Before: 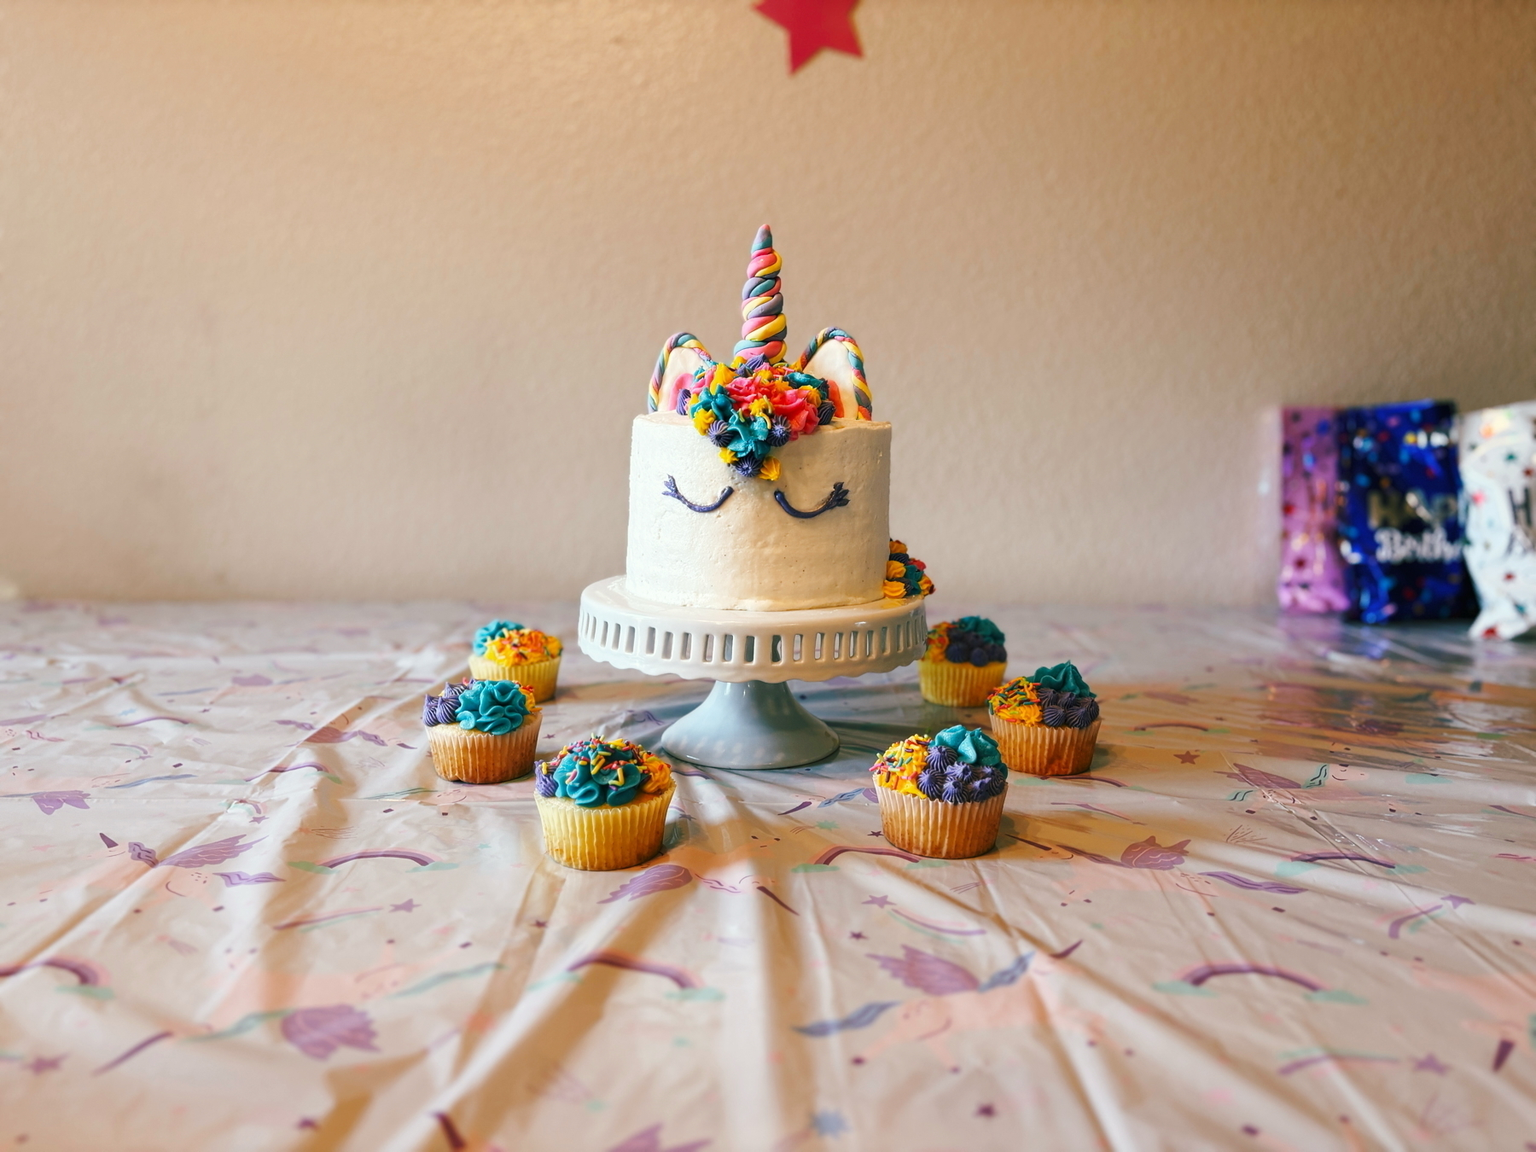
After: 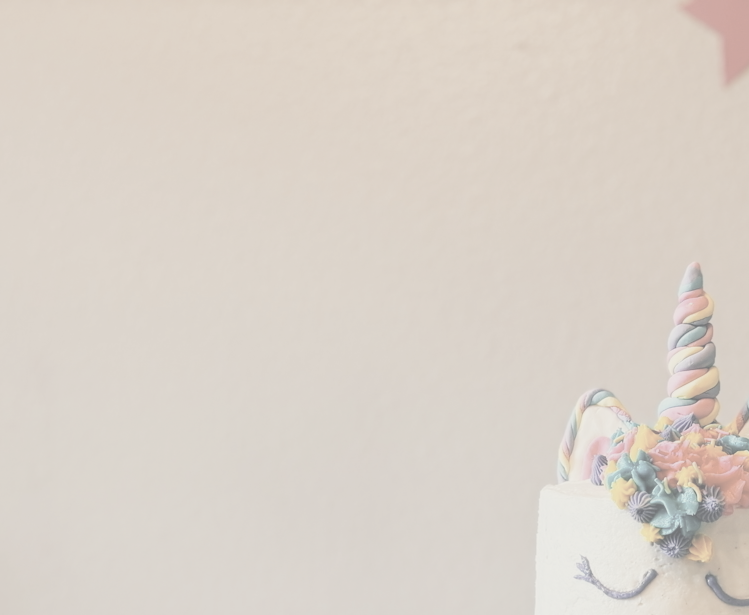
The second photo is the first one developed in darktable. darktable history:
crop and rotate: left 11.239%, top 0.091%, right 47.143%, bottom 54.291%
color correction: highlights a* 0.317, highlights b* 2.67, shadows a* -0.79, shadows b* -4
contrast brightness saturation: contrast -0.326, brightness 0.742, saturation -0.777
